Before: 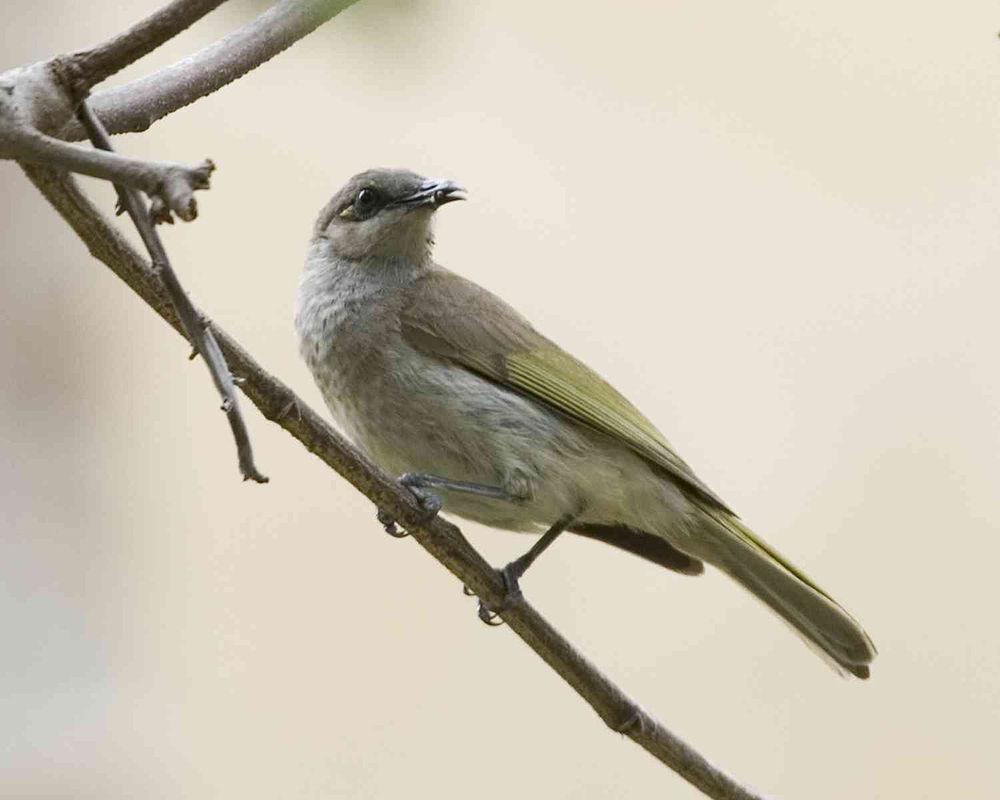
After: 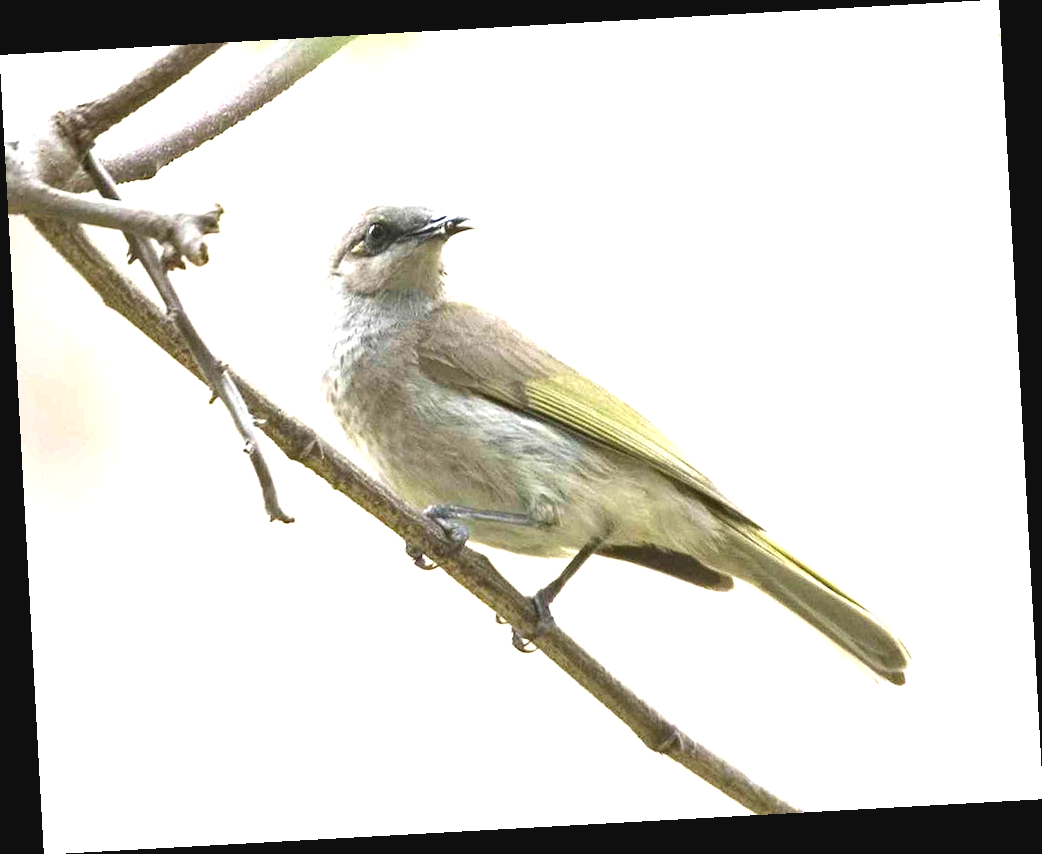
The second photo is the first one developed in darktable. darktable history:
rotate and perspective: rotation -3.18°, automatic cropping off
exposure: black level correction -0.002, exposure 1.35 EV, compensate highlight preservation false
